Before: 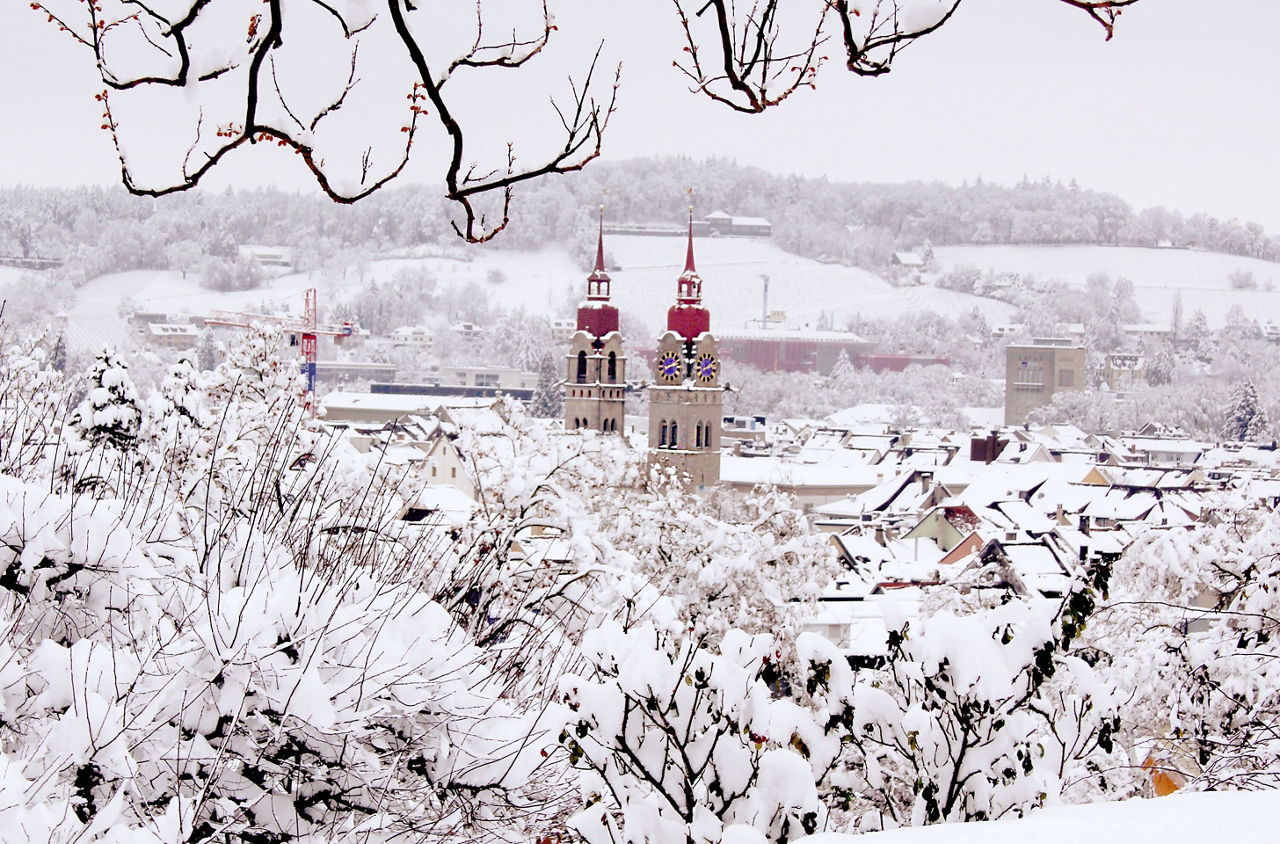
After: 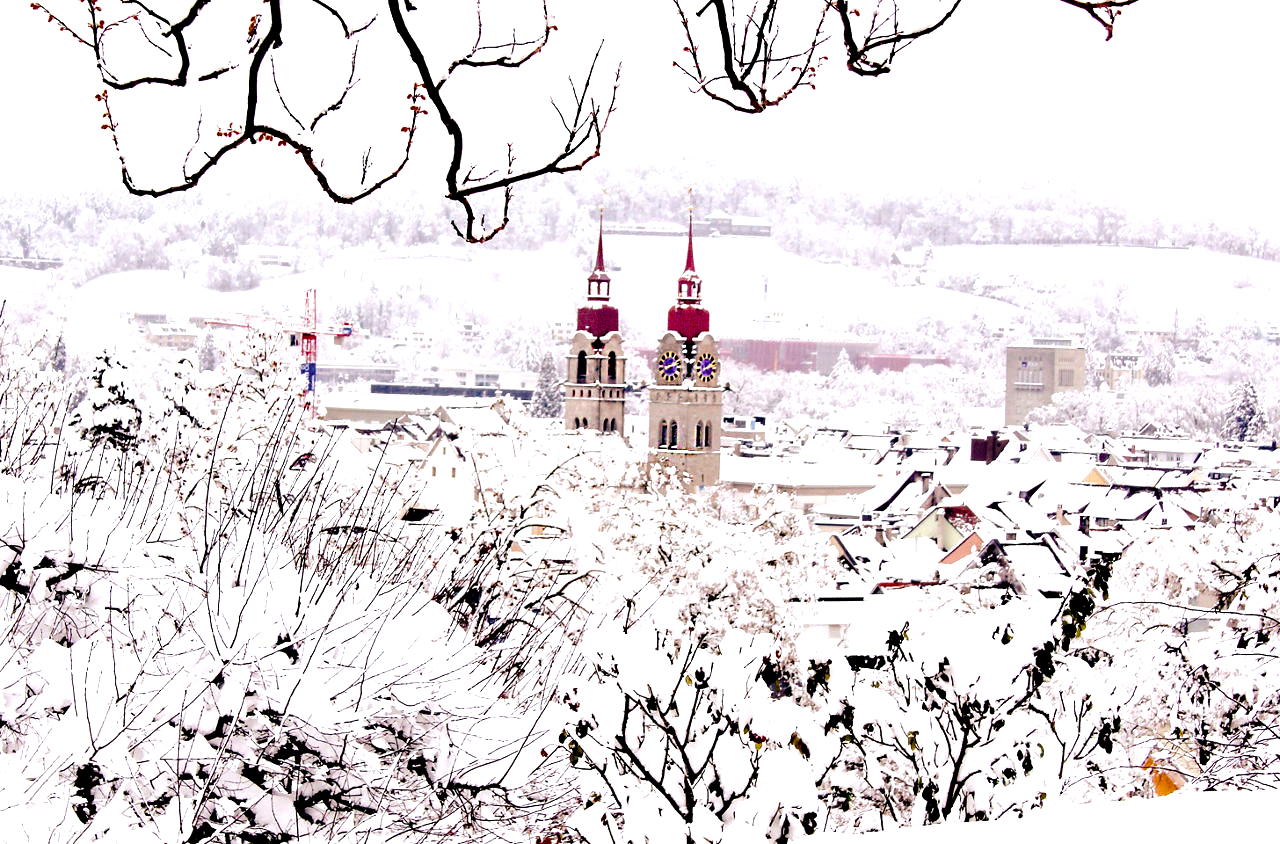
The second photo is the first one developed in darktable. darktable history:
color balance rgb: highlights gain › luminance 15.065%, global offset › luminance -0.891%, perceptual saturation grading › global saturation 20%, perceptual saturation grading › highlights -25.714%, perceptual saturation grading › shadows 50.197%, perceptual brilliance grading › highlights 17.716%, perceptual brilliance grading › mid-tones 30.959%, perceptual brilliance grading › shadows -31.297%
